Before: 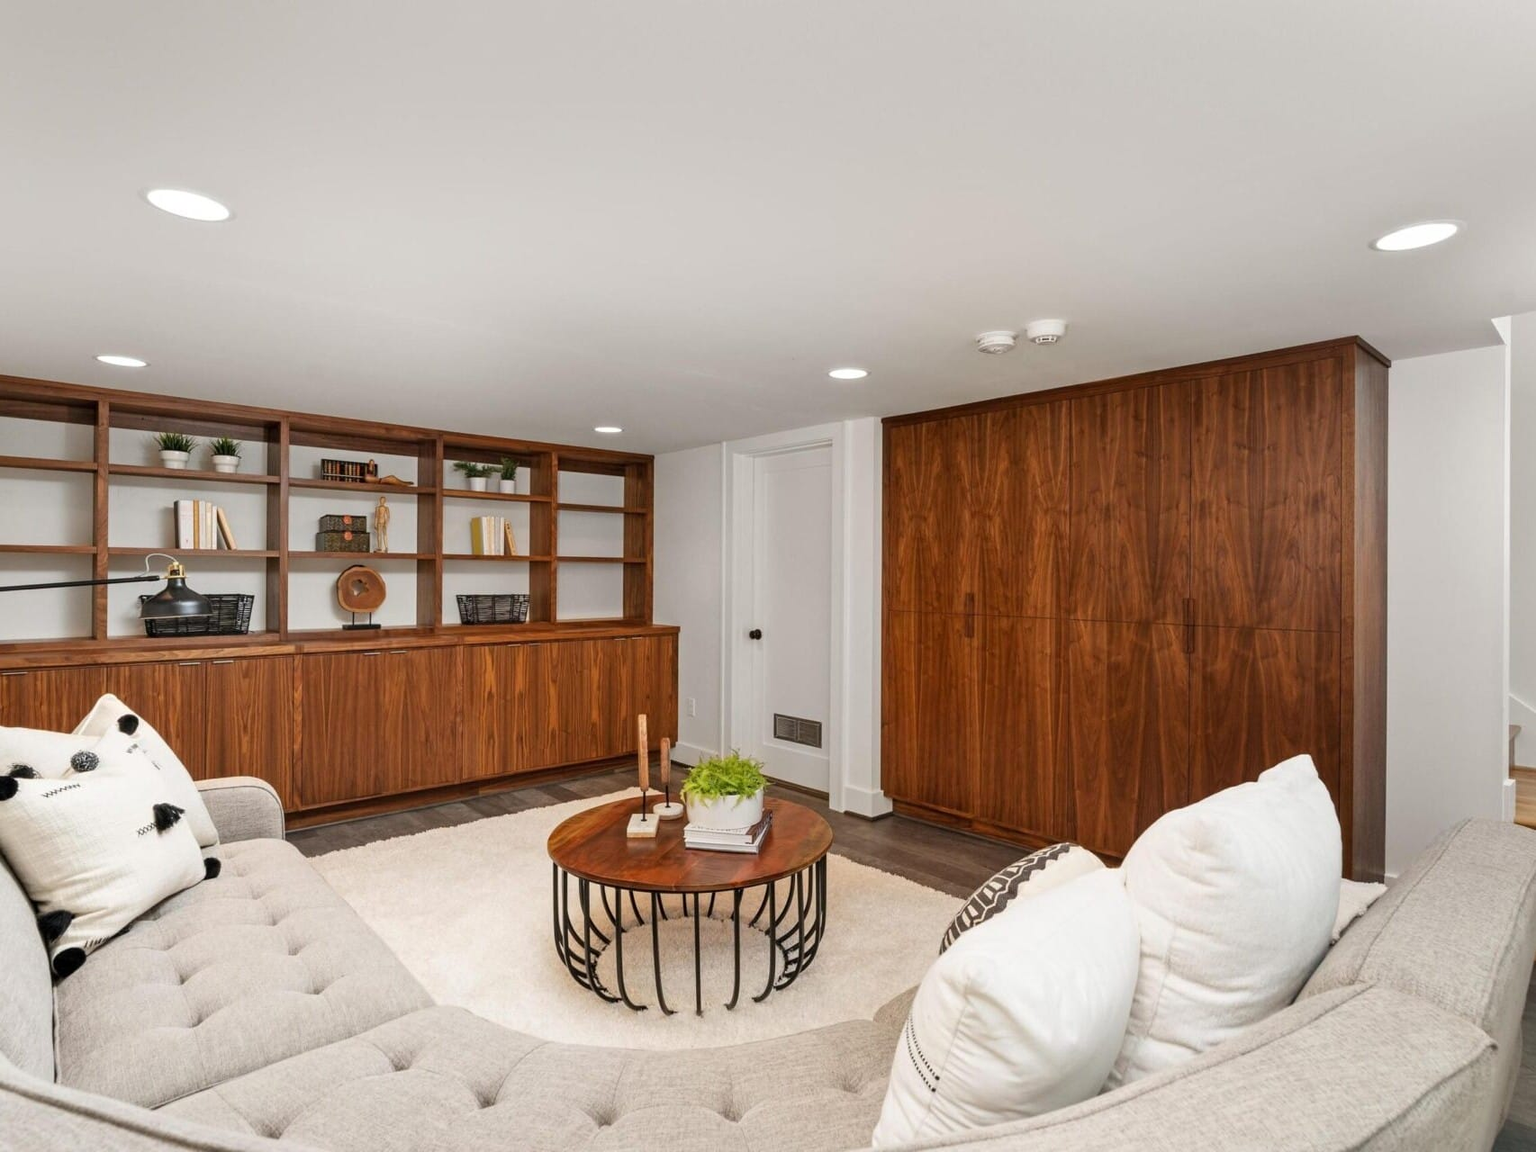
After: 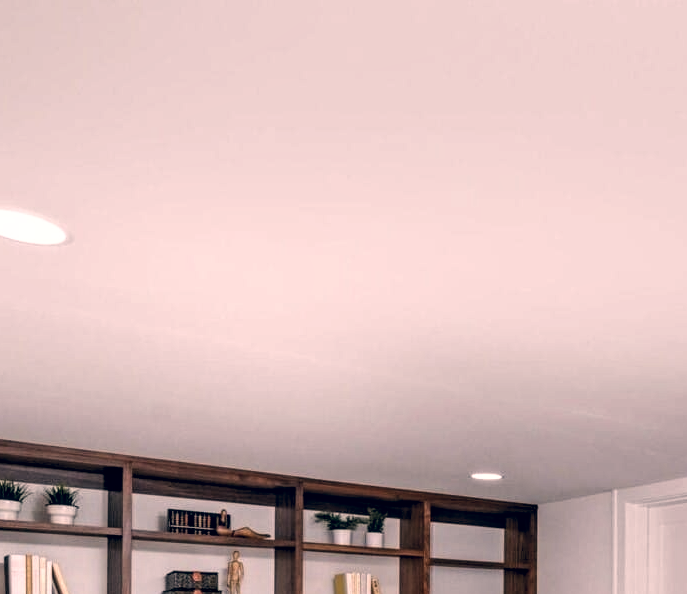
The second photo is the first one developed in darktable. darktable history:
crop and rotate: left 11.137%, top 0.106%, right 48.542%, bottom 53.455%
color correction: highlights a* 14.38, highlights b* 6.17, shadows a* -6.32, shadows b* -15.47, saturation 0.847
filmic rgb: black relative exposure -8.7 EV, white relative exposure 2.74 EV, target black luminance 0%, hardness 6.26, latitude 76.96%, contrast 1.327, shadows ↔ highlights balance -0.345%
local contrast: detail 130%
